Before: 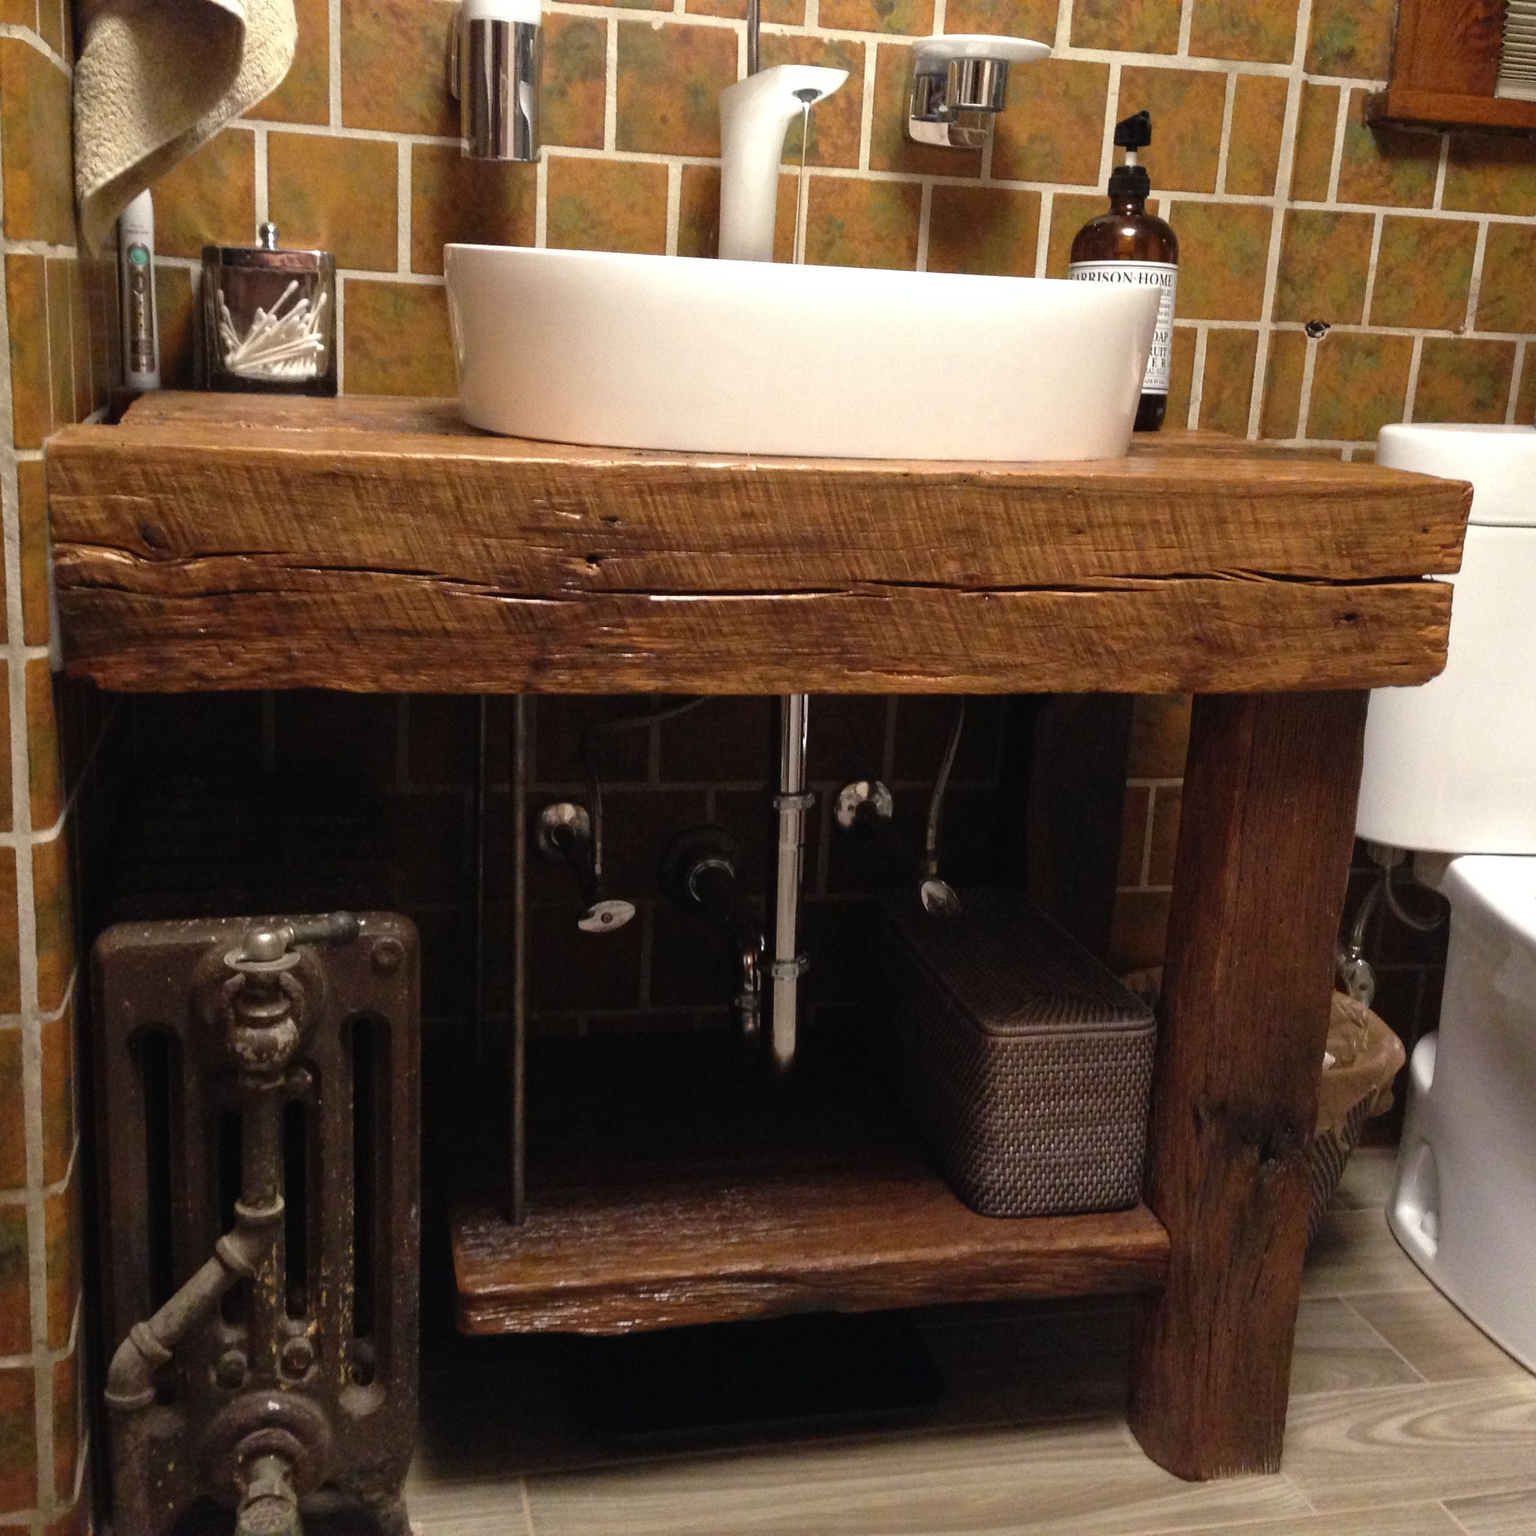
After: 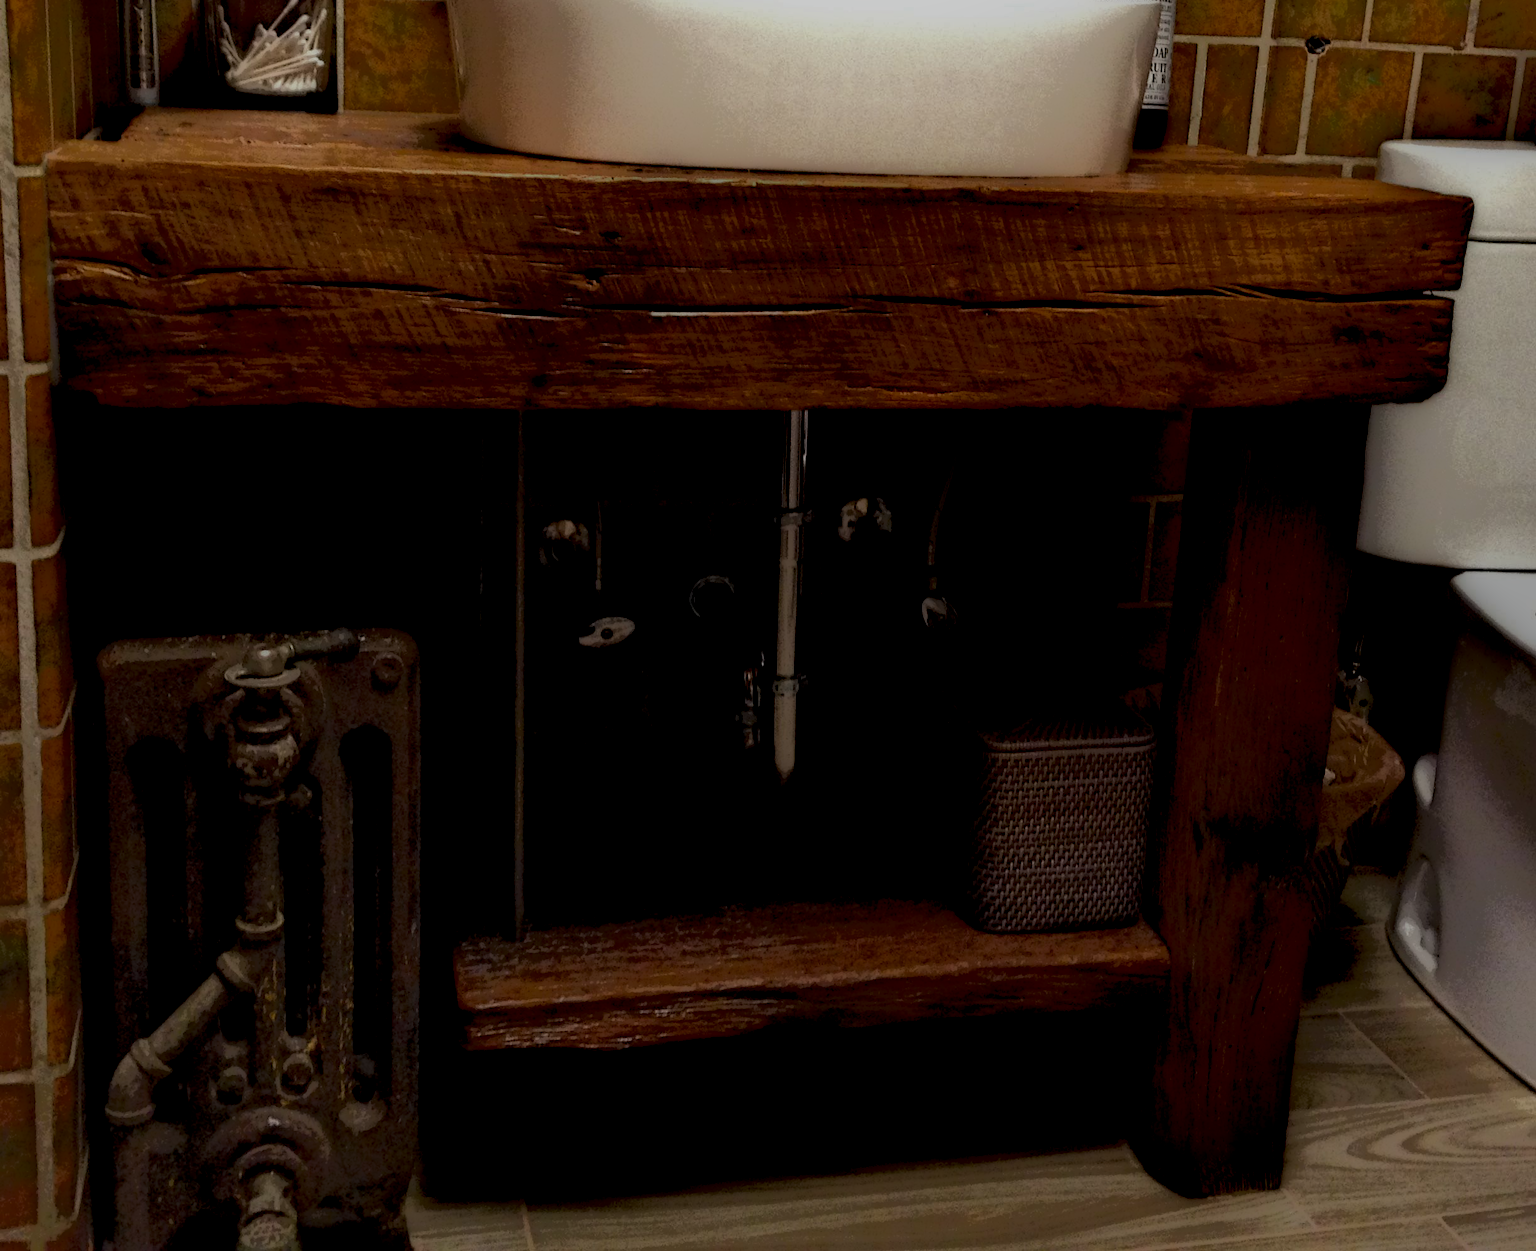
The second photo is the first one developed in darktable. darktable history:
local contrast: highlights 0%, shadows 198%, detail 164%, midtone range 0.001
levels: levels [0, 0.499, 1]
crop and rotate: top 18.507%
